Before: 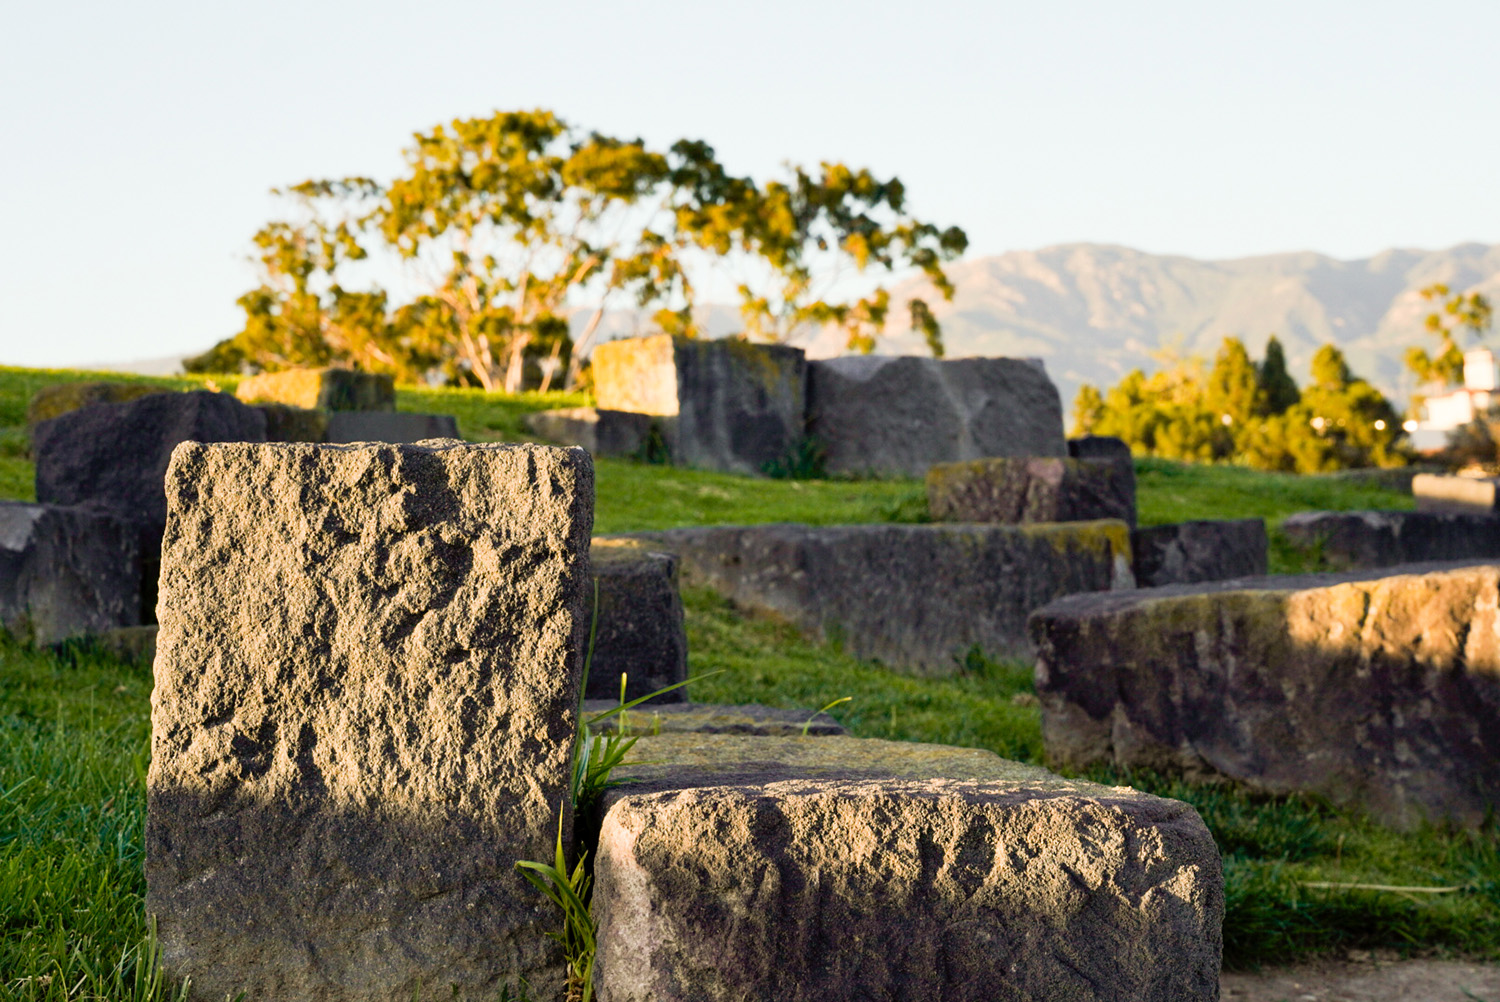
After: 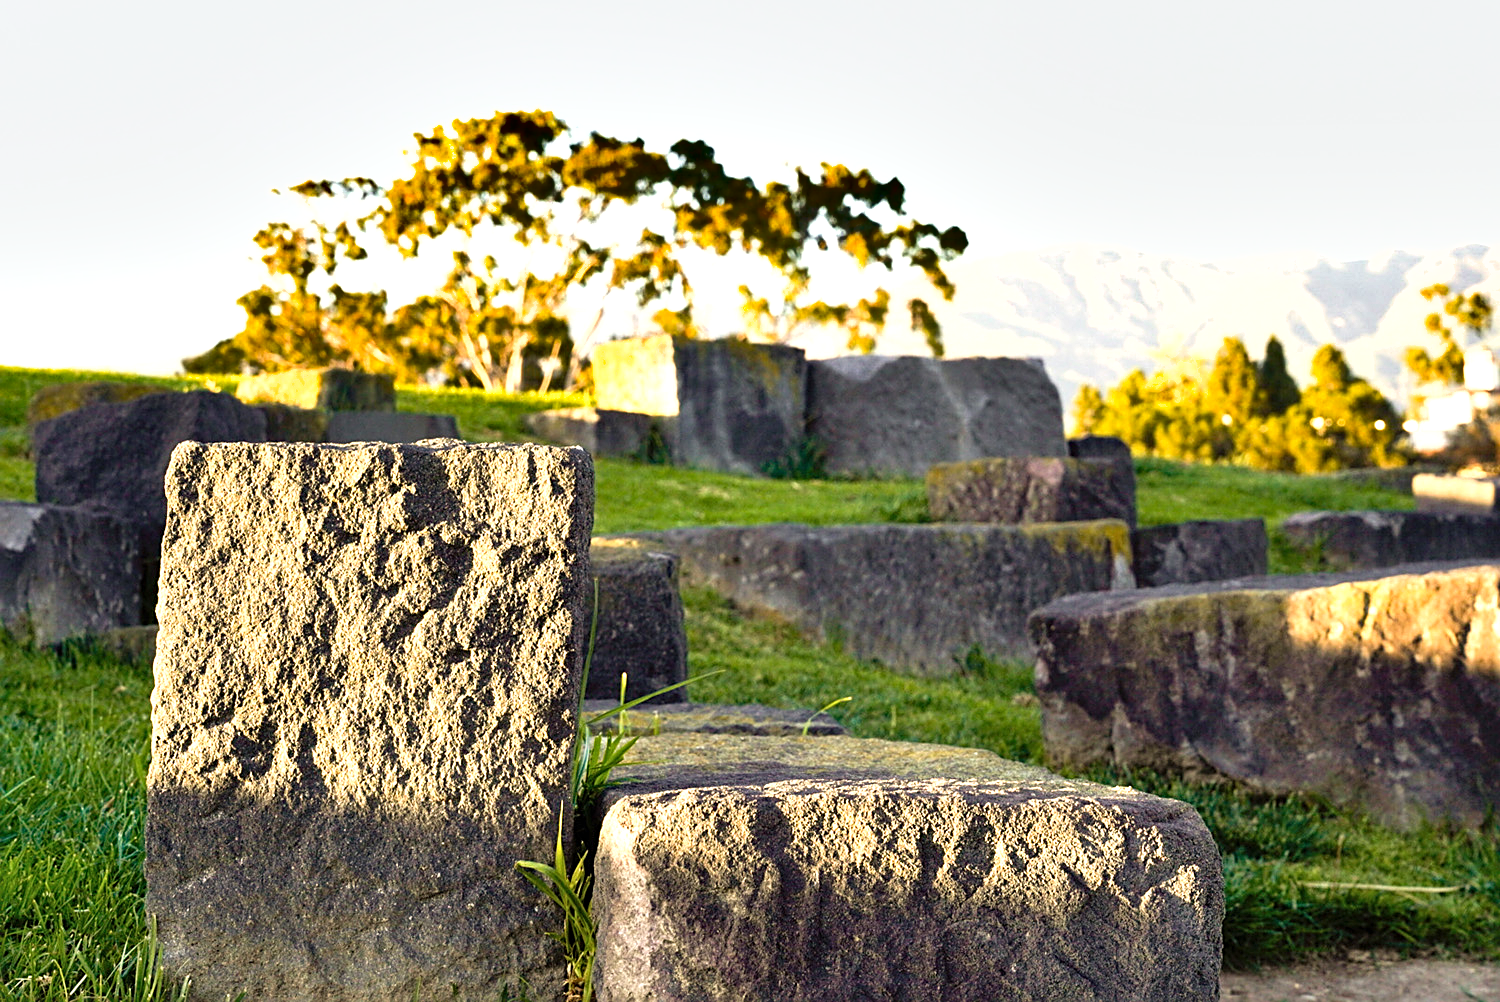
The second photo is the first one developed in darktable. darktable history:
exposure: black level correction 0, exposure 0.699 EV, compensate highlight preservation false
sharpen: on, module defaults
shadows and highlights: low approximation 0.01, soften with gaussian
